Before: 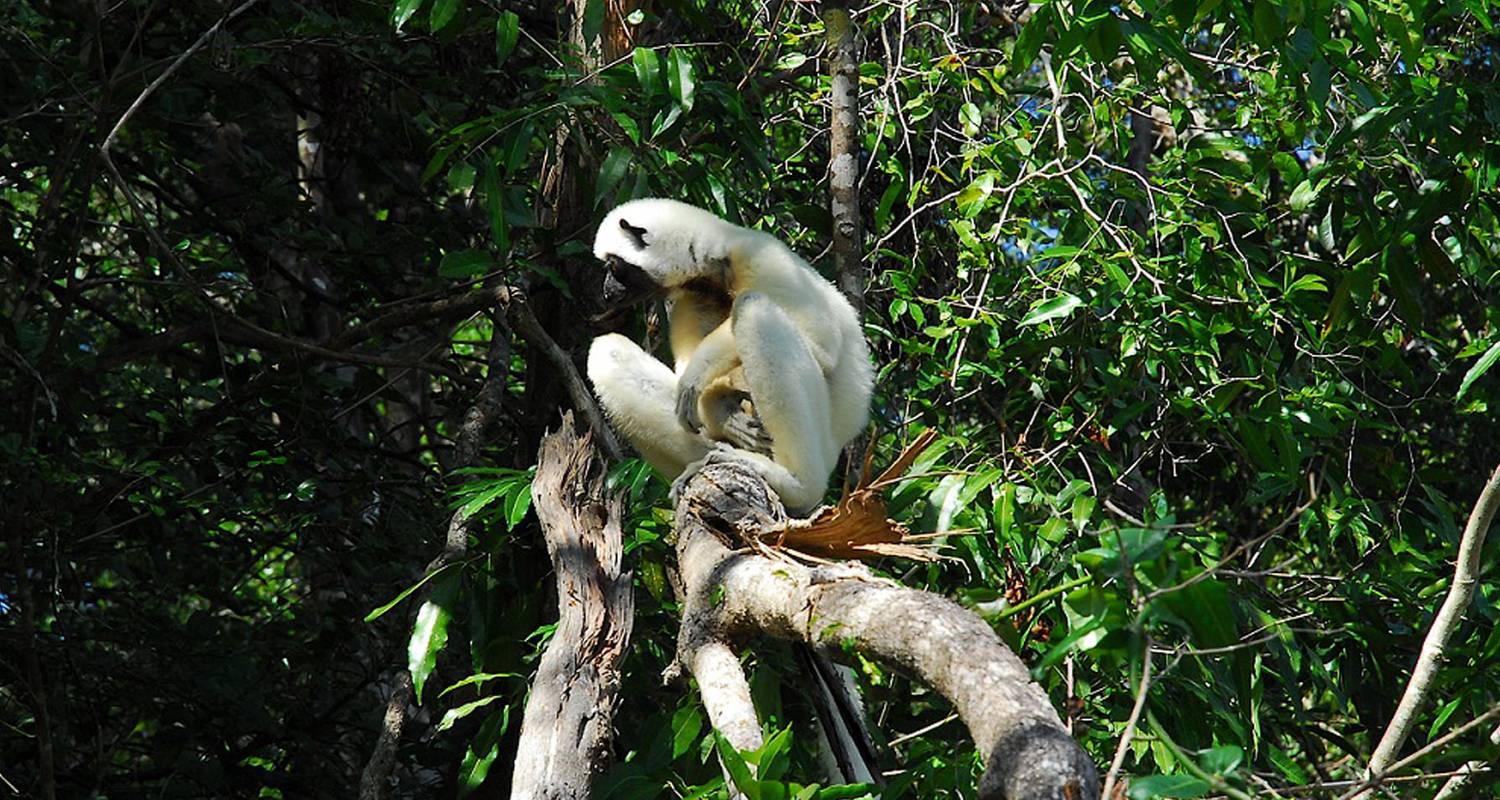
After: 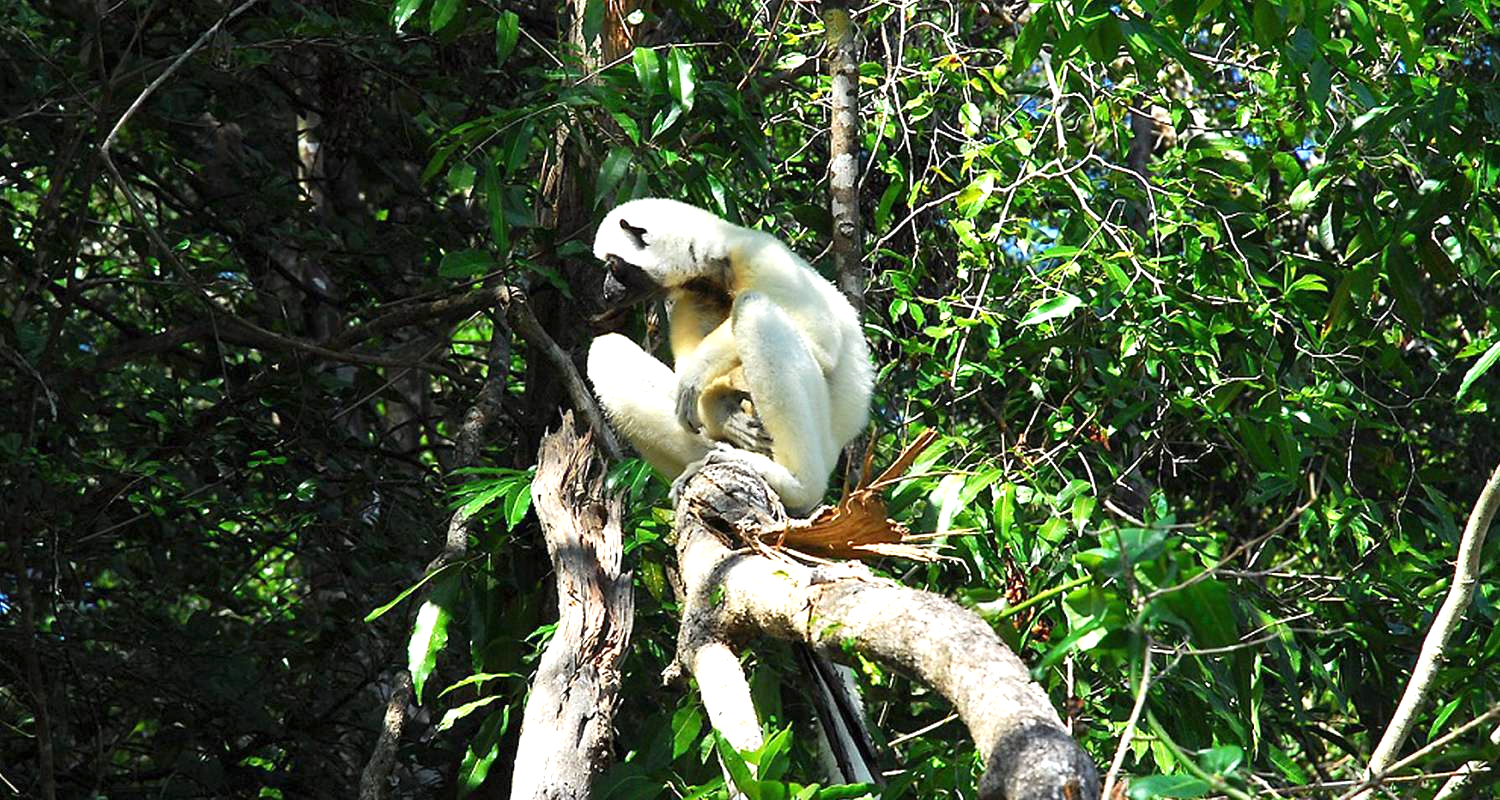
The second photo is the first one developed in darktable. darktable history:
exposure: exposure 0.92 EV, compensate exposure bias true, compensate highlight preservation false
